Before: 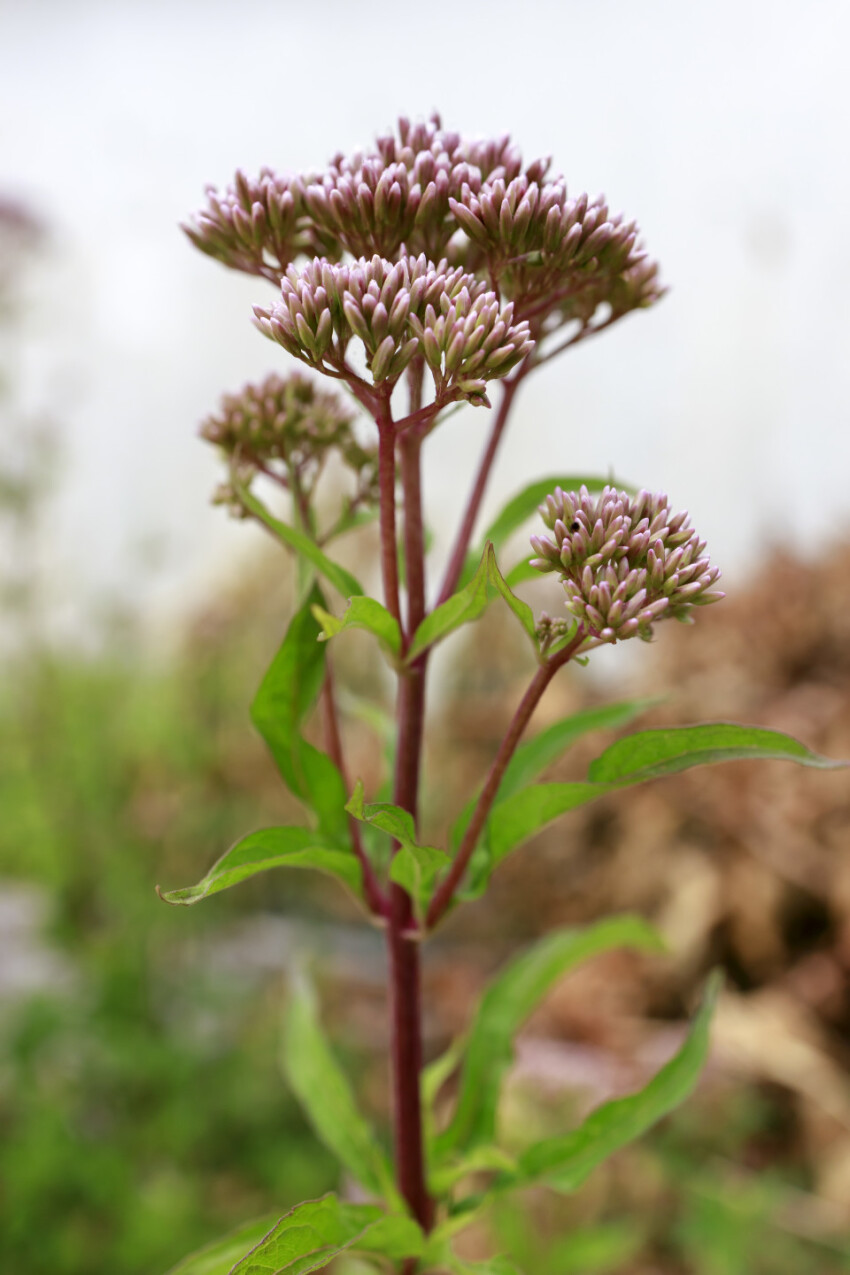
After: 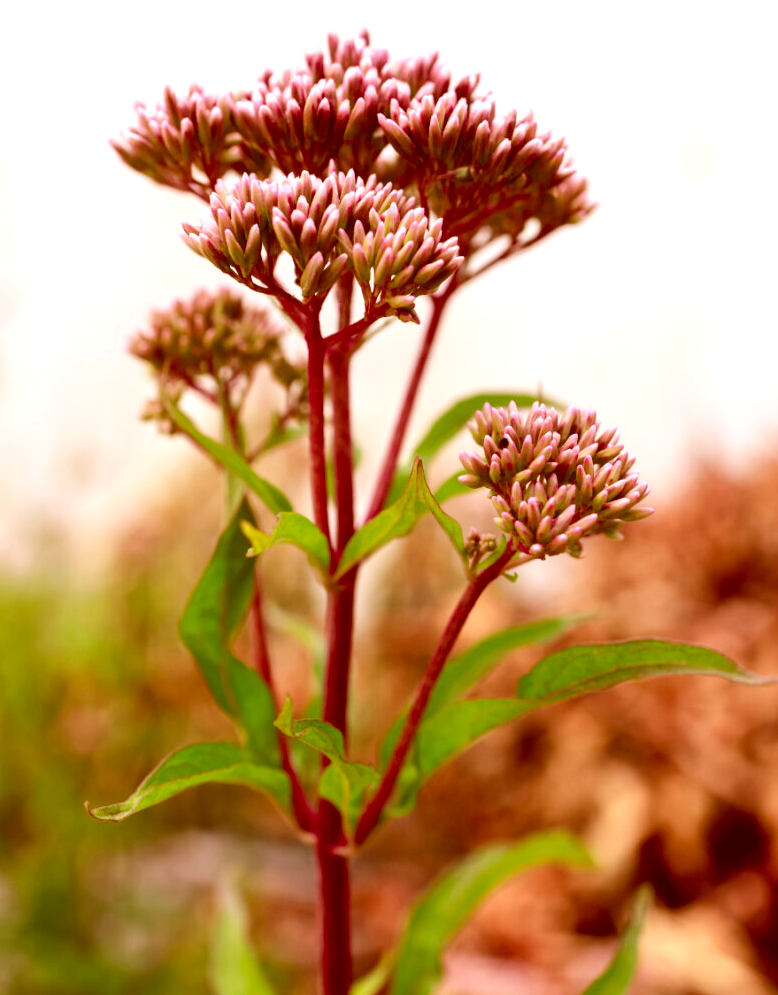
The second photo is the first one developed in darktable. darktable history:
color zones: curves: ch0 [(0.25, 0.5) (0.423, 0.5) (0.443, 0.5) (0.521, 0.756) (0.568, 0.5) (0.576, 0.5) (0.75, 0.5)]; ch1 [(0.25, 0.5) (0.423, 0.5) (0.443, 0.5) (0.539, 0.873) (0.624, 0.565) (0.631, 0.5) (0.75, 0.5)]
tone equalizer: -8 EV -0.424 EV, -7 EV -0.419 EV, -6 EV -0.353 EV, -5 EV -0.194 EV, -3 EV 0.228 EV, -2 EV 0.328 EV, -1 EV 0.365 EV, +0 EV 0.394 EV, edges refinement/feathering 500, mask exposure compensation -1.57 EV, preserve details no
crop: left 8.456%, top 6.596%, bottom 15.337%
color correction: highlights a* 9.13, highlights b* 8.64, shadows a* 39.26, shadows b* 39.68, saturation 0.785
contrast brightness saturation: contrast 0.087, saturation 0.272
